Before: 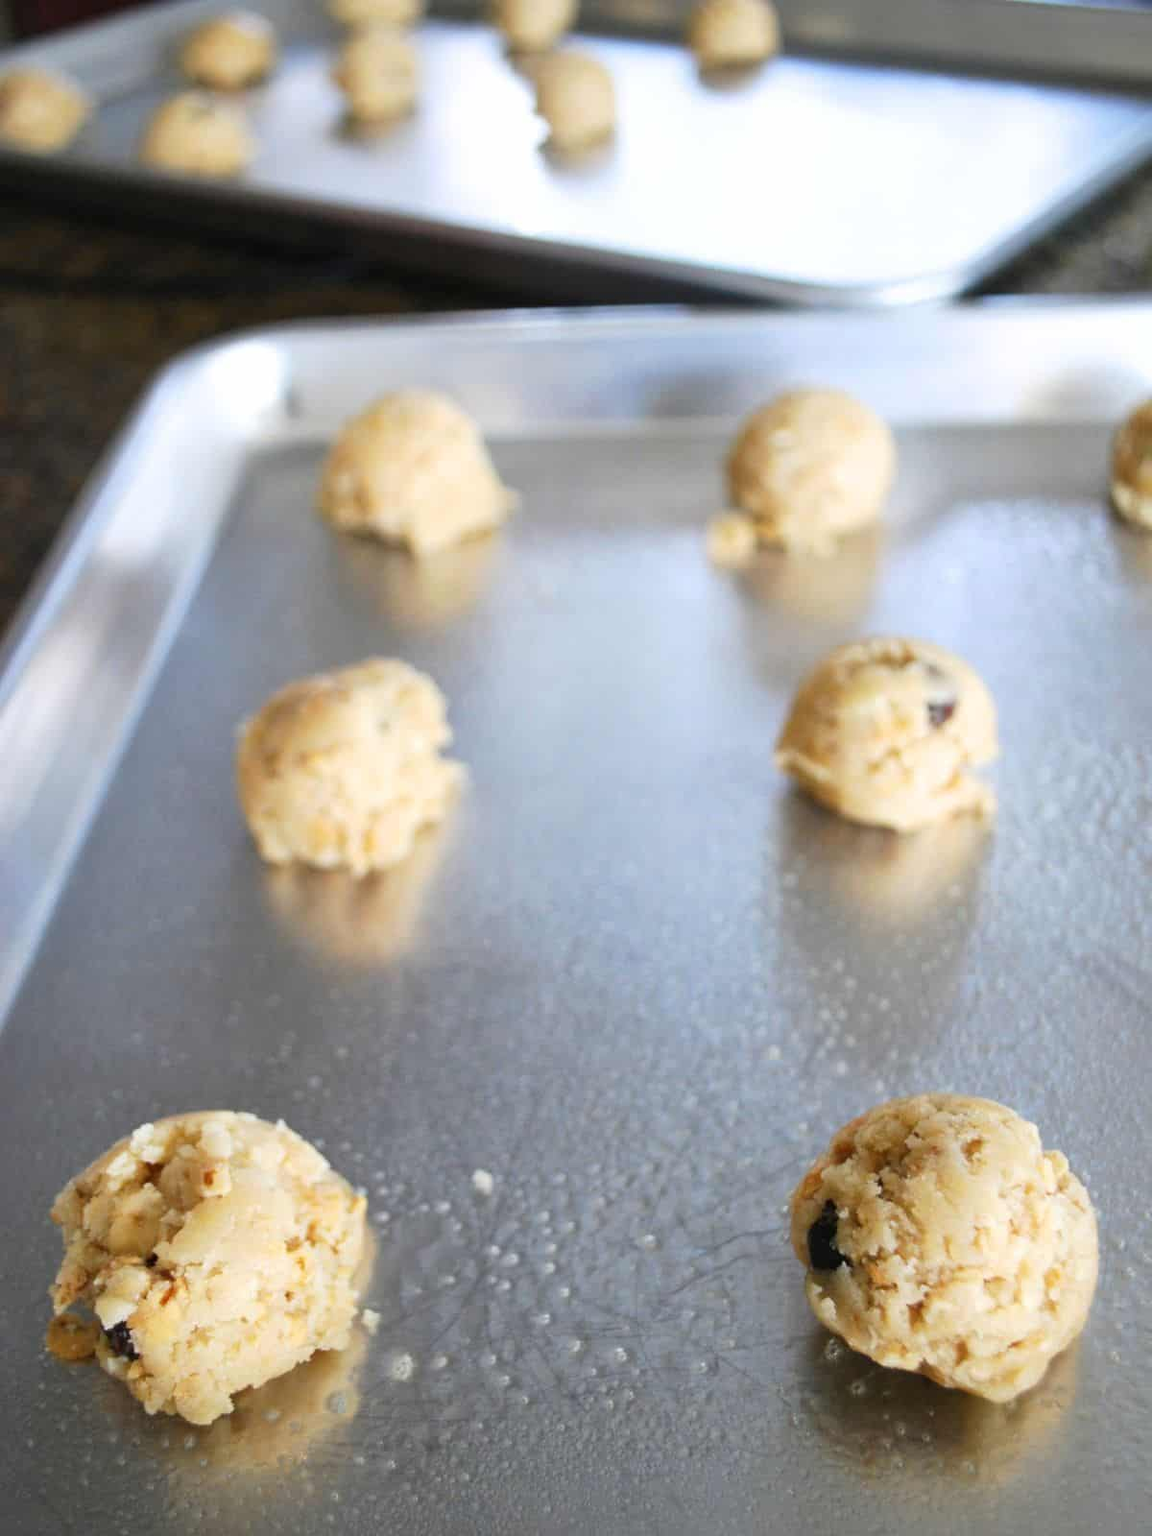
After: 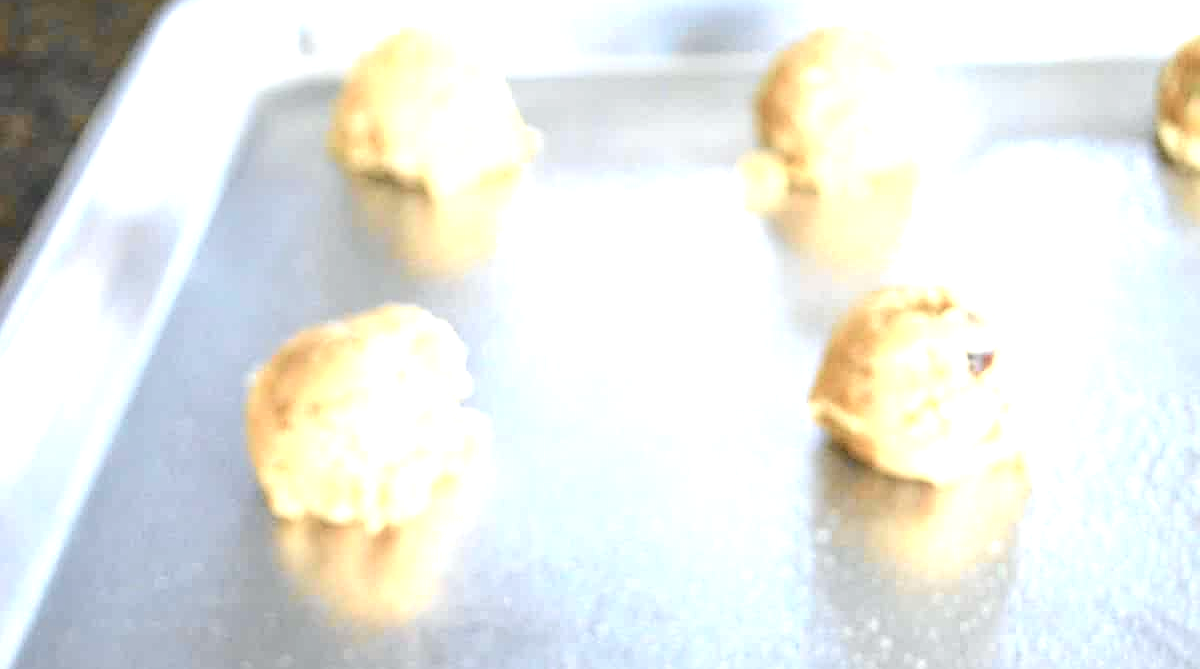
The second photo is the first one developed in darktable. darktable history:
exposure: black level correction 0, exposure 1.125 EV, compensate exposure bias true, compensate highlight preservation false
sharpen: on, module defaults
crop and rotate: top 23.84%, bottom 34.294%
local contrast: detail 117%
tone curve: curves: ch0 [(0, 0.046) (0.037, 0.056) (0.176, 0.162) (0.33, 0.331) (0.432, 0.475) (0.601, 0.665) (0.843, 0.876) (1, 1)]; ch1 [(0, 0) (0.339, 0.349) (0.445, 0.42) (0.476, 0.47) (0.497, 0.492) (0.523, 0.514) (0.557, 0.558) (0.632, 0.615) (0.728, 0.746) (1, 1)]; ch2 [(0, 0) (0.327, 0.324) (0.417, 0.44) (0.46, 0.453) (0.502, 0.495) (0.526, 0.52) (0.54, 0.55) (0.606, 0.626) (0.745, 0.704) (1, 1)], color space Lab, independent channels, preserve colors none
